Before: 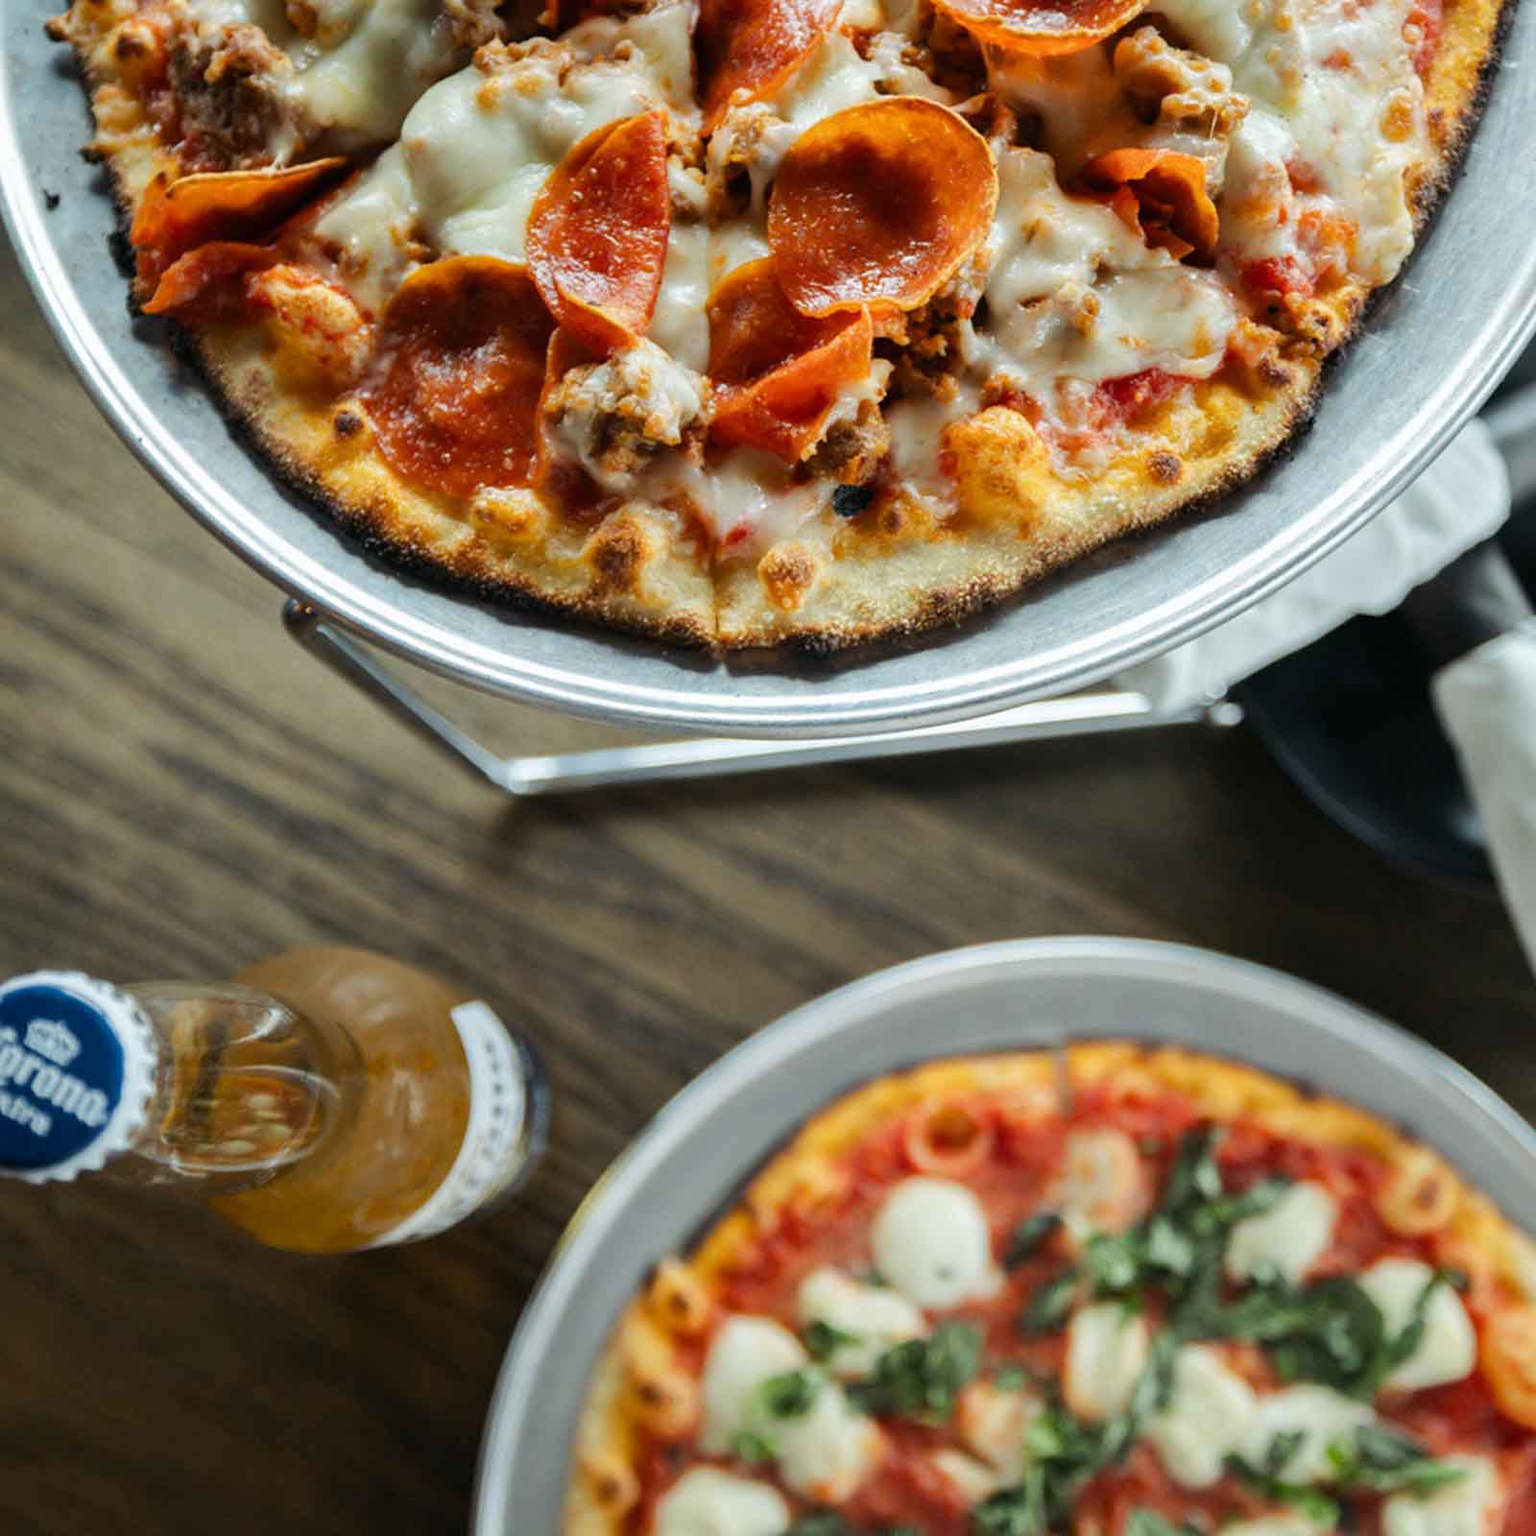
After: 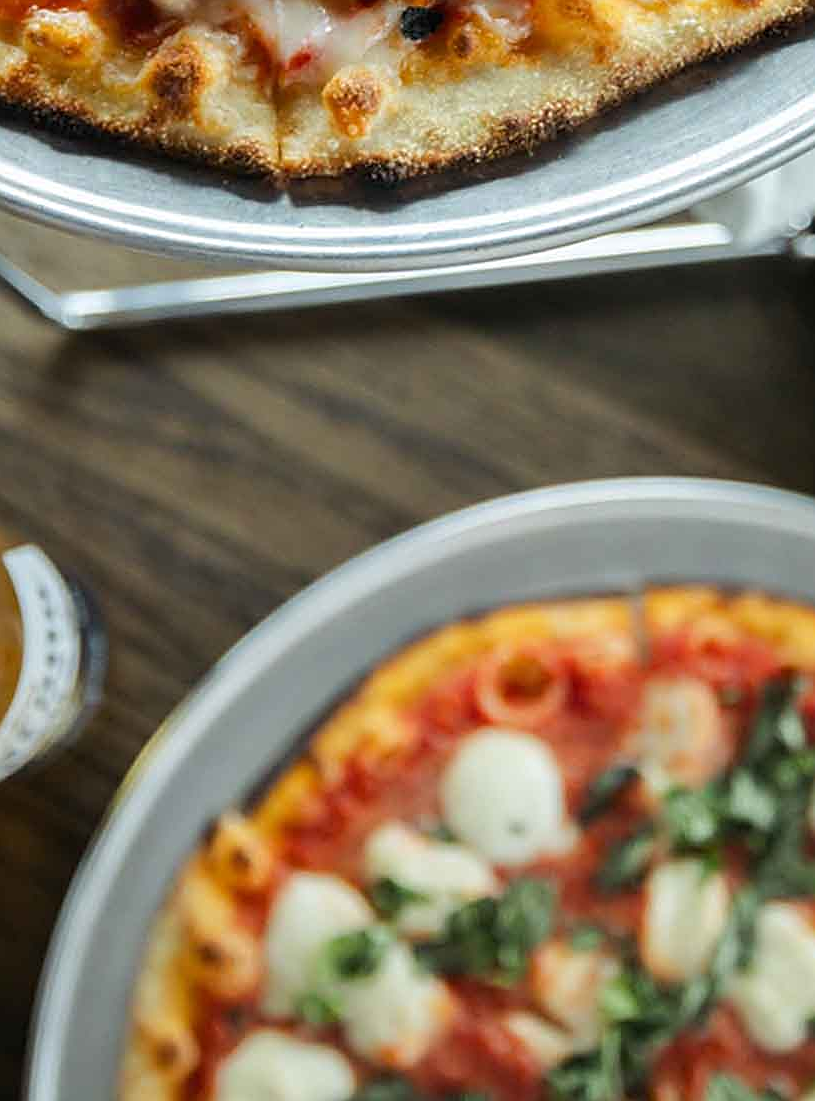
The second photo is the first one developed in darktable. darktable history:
sharpen: on, module defaults
crop and rotate: left 29.237%, top 31.152%, right 19.807%
